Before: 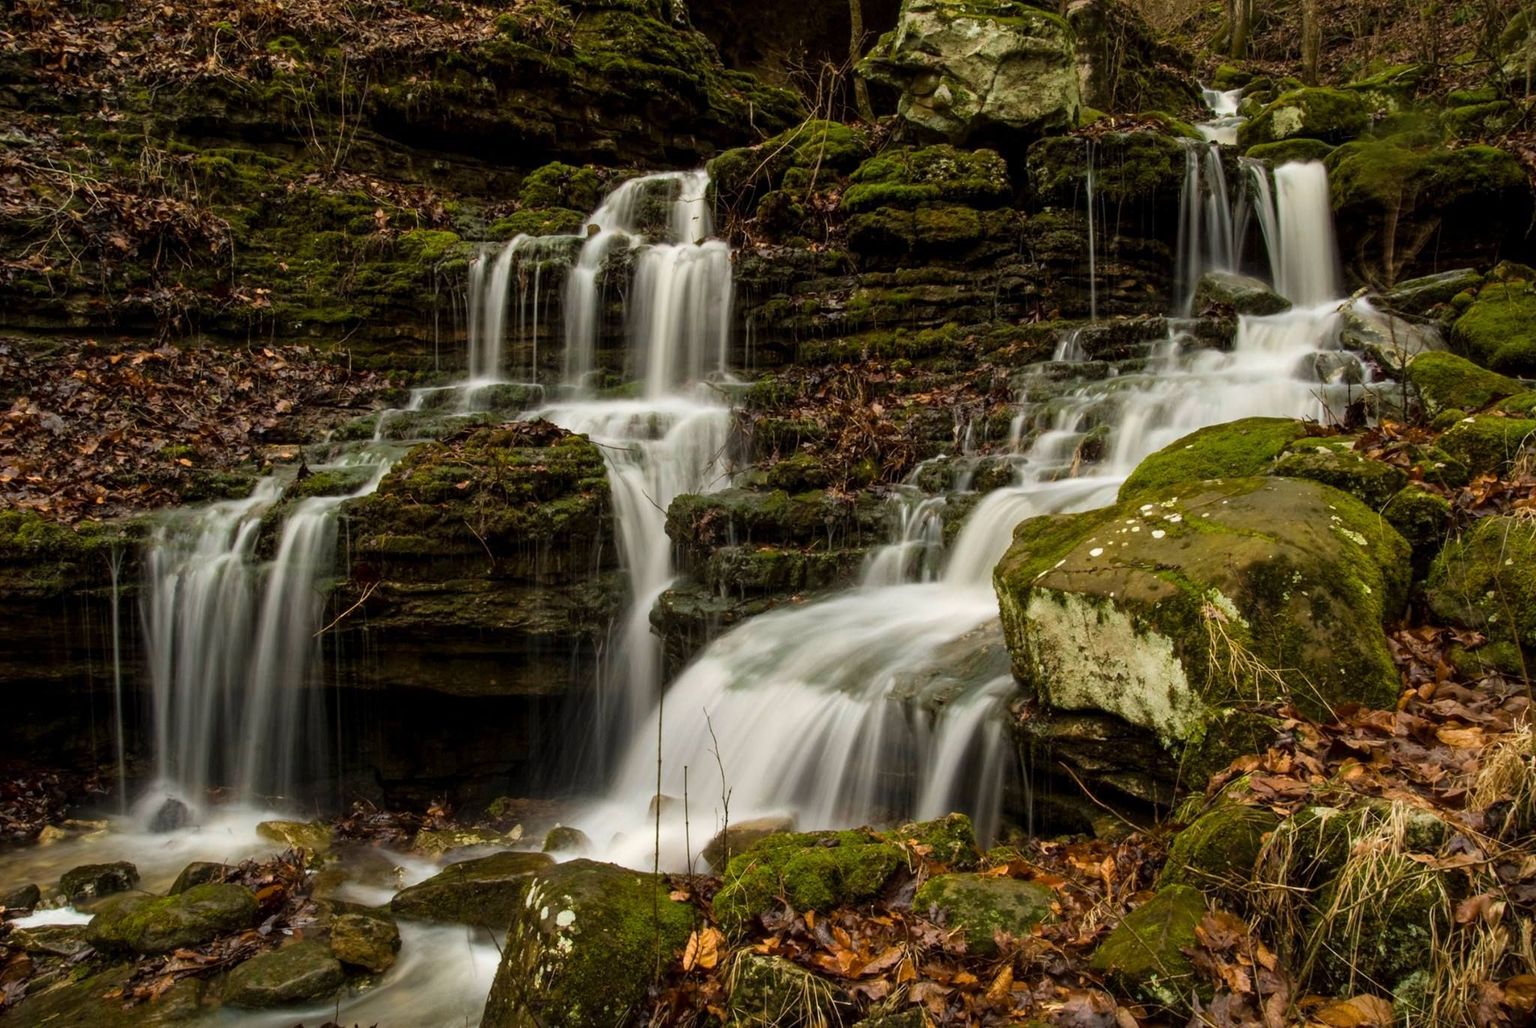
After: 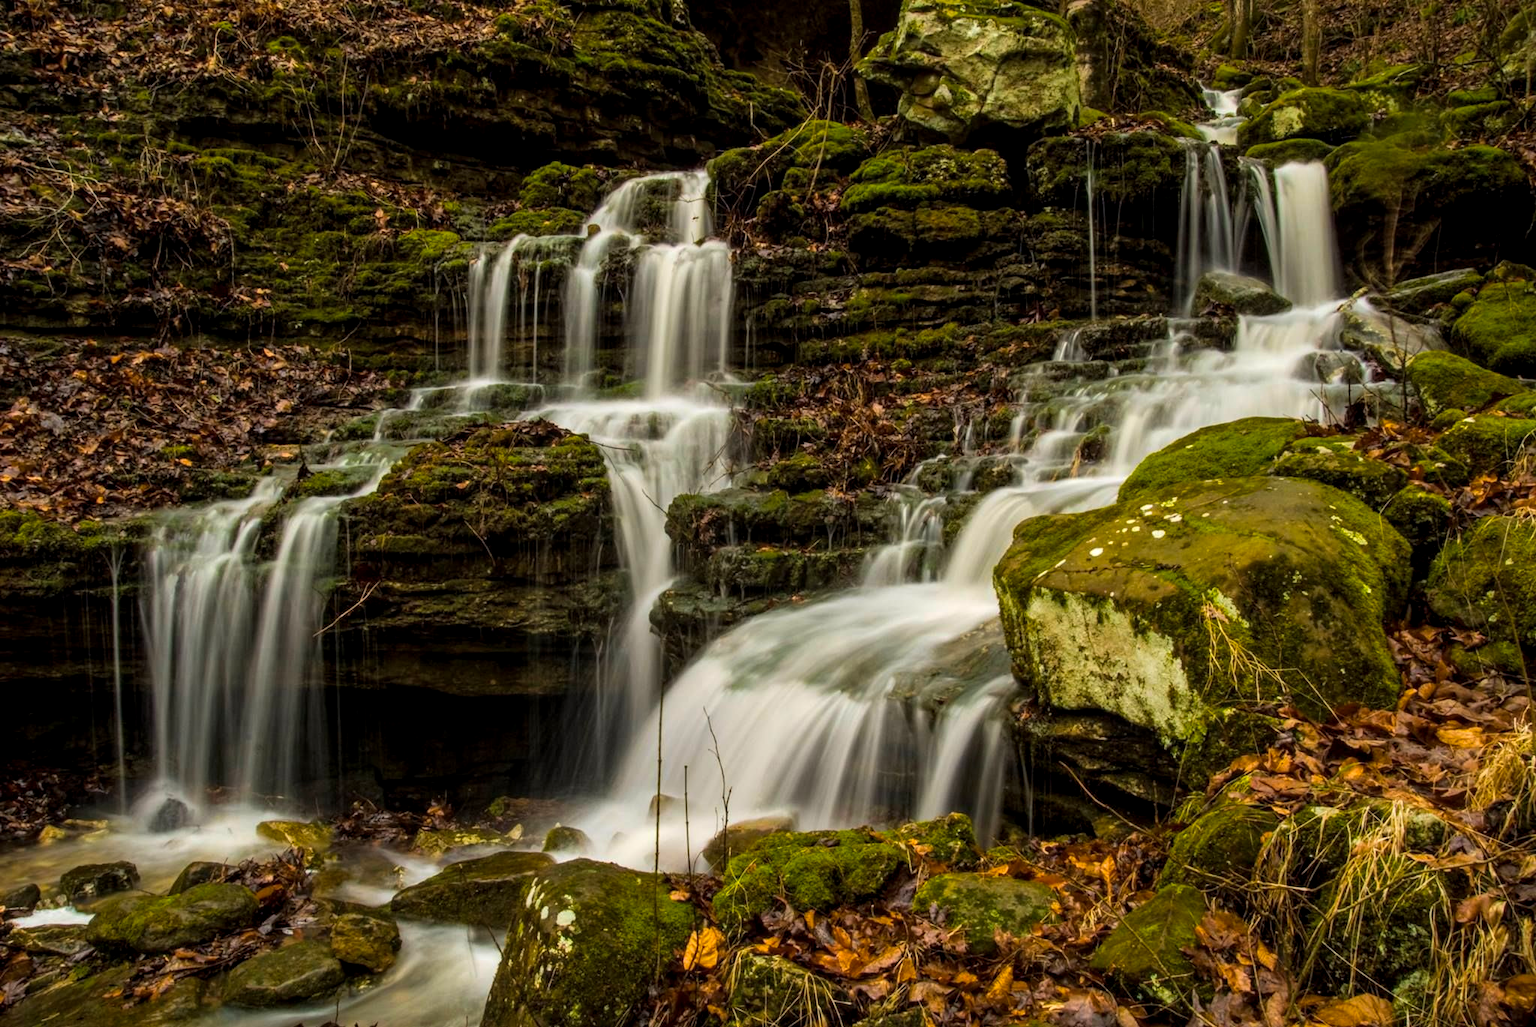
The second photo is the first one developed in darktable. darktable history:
local contrast: on, module defaults
color balance rgb: linear chroma grading › shadows -30.685%, linear chroma grading › global chroma 34.344%, perceptual saturation grading › global saturation 0.748%, global vibrance 20%
